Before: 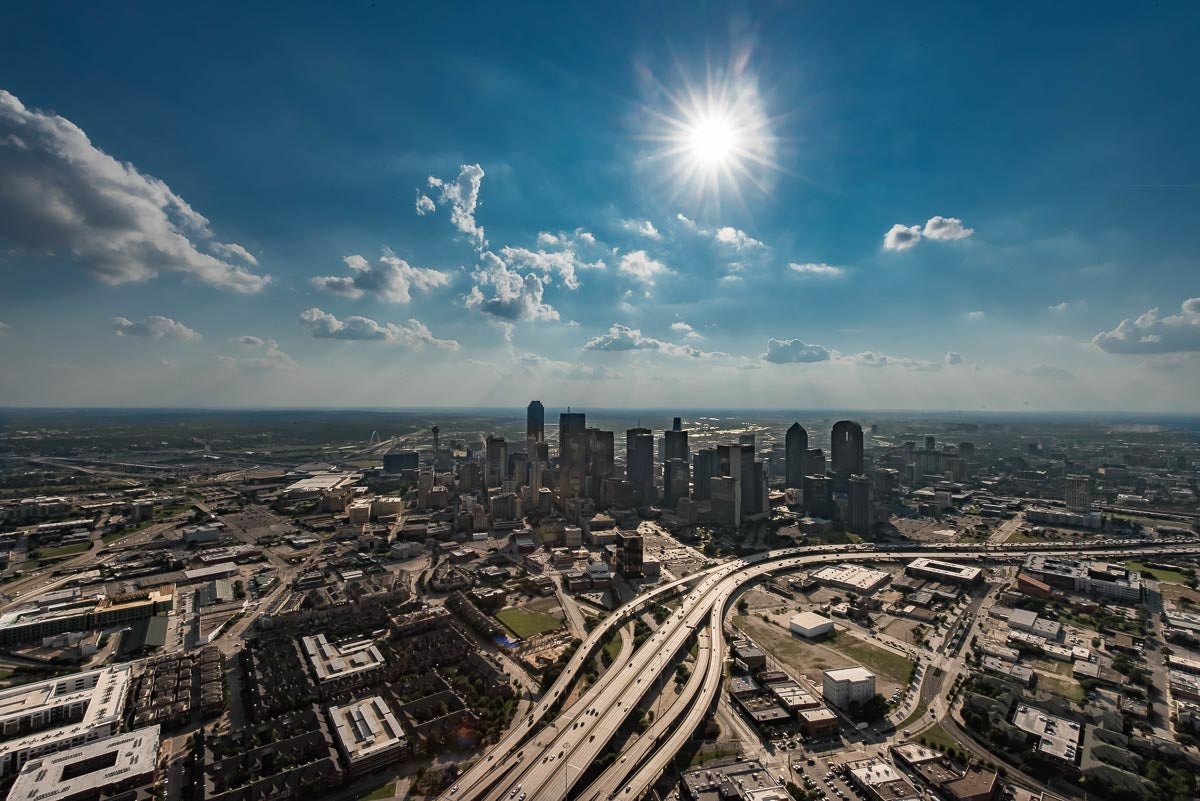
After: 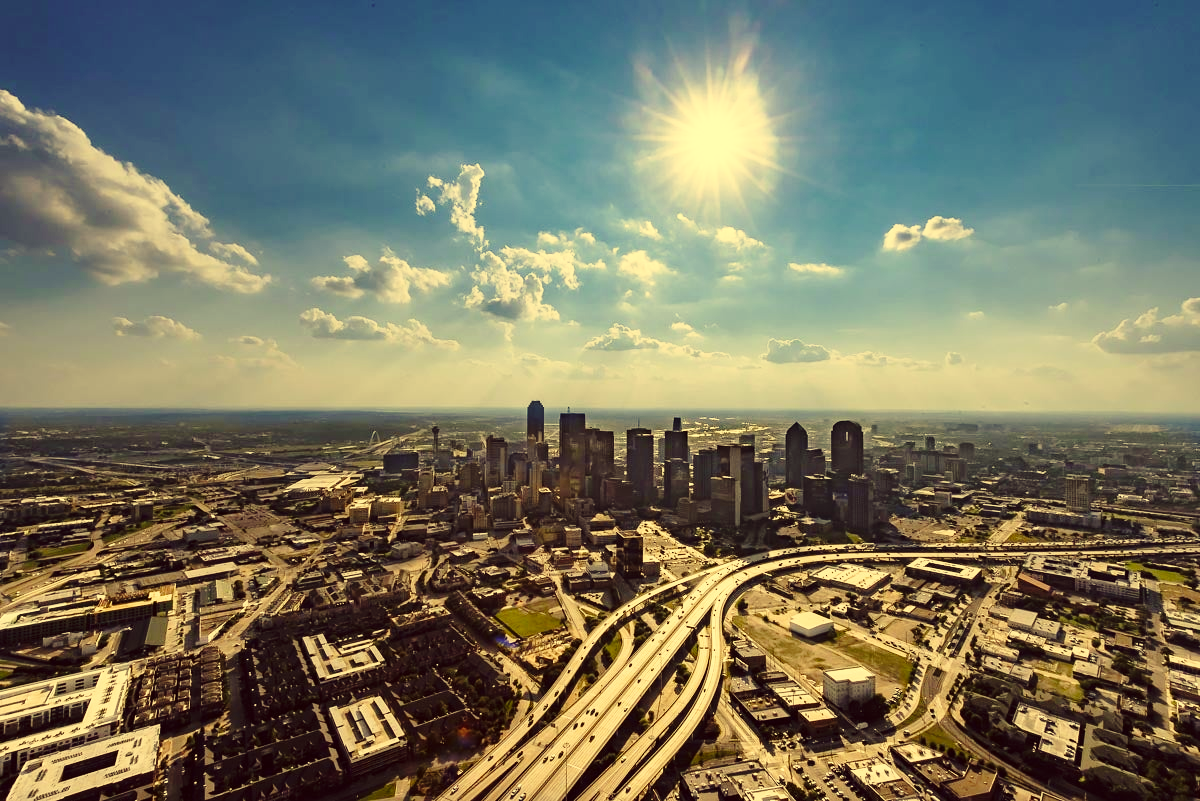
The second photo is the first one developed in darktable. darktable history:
color correction: highlights a* -0.57, highlights b* 39.87, shadows a* 9.41, shadows b* -0.528
base curve: curves: ch0 [(0, 0) (0.028, 0.03) (0.121, 0.232) (0.46, 0.748) (0.859, 0.968) (1, 1)], preserve colors none
